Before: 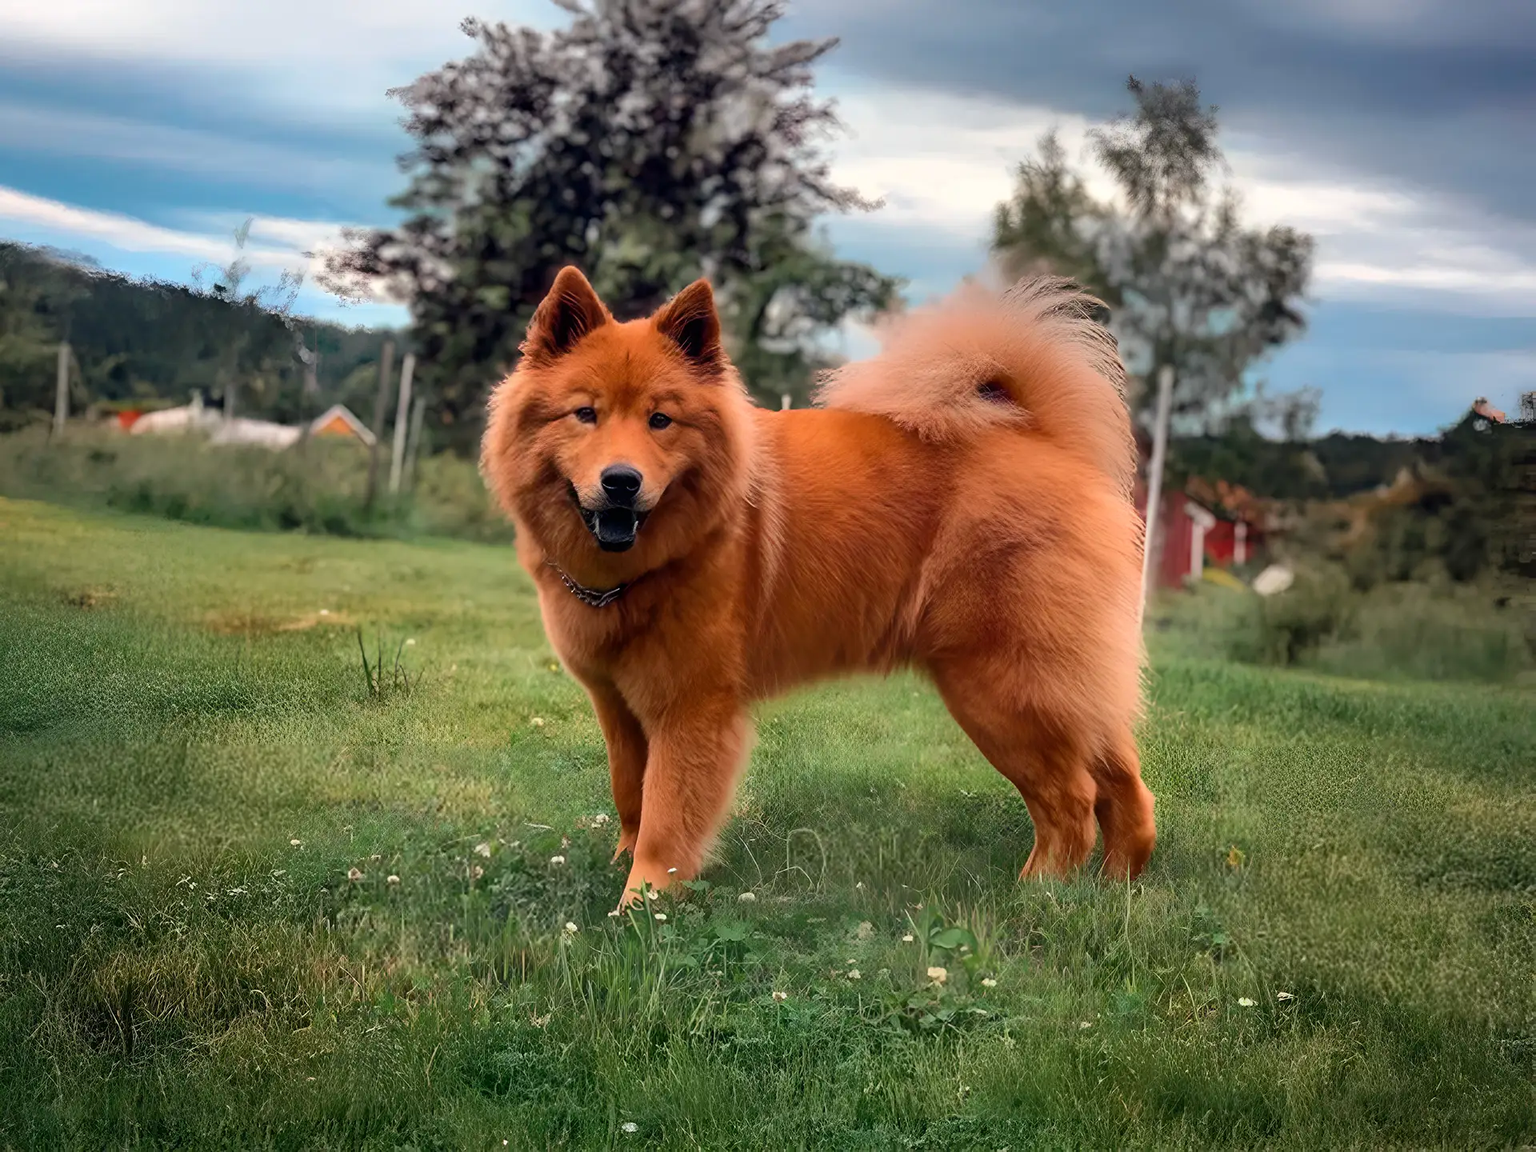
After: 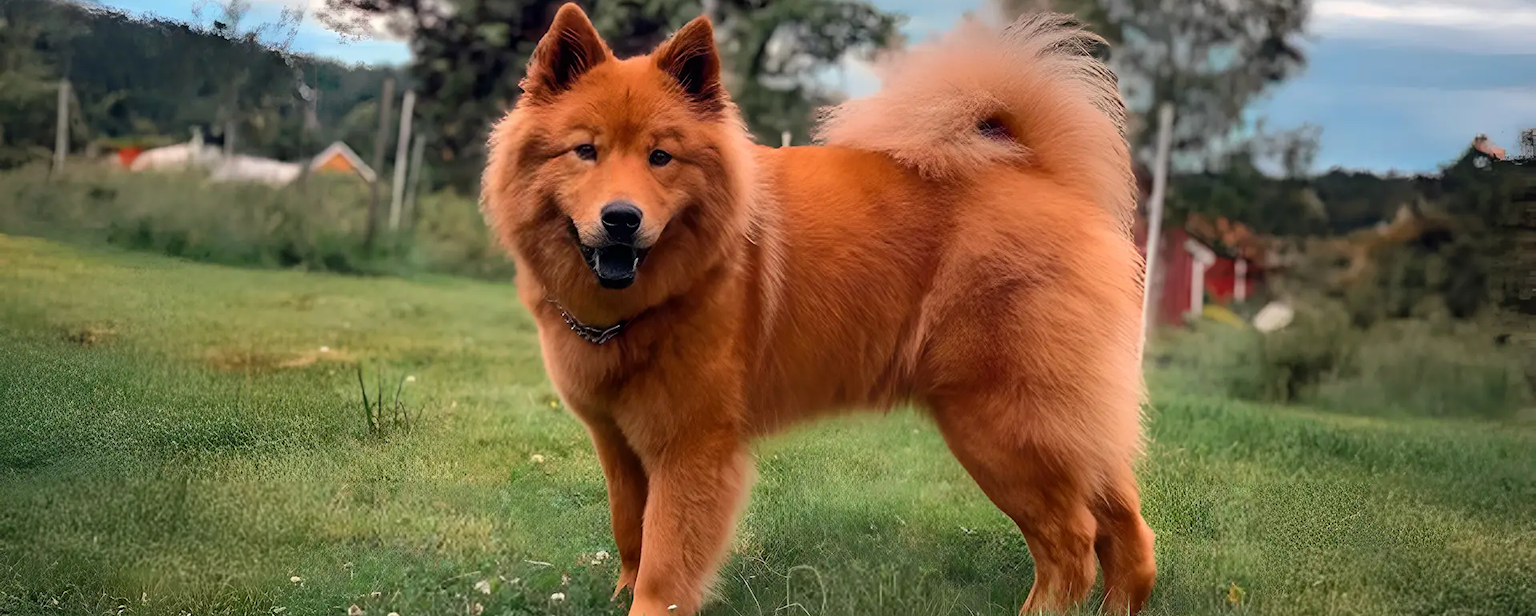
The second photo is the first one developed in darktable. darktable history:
crop and rotate: top 22.858%, bottom 23.572%
